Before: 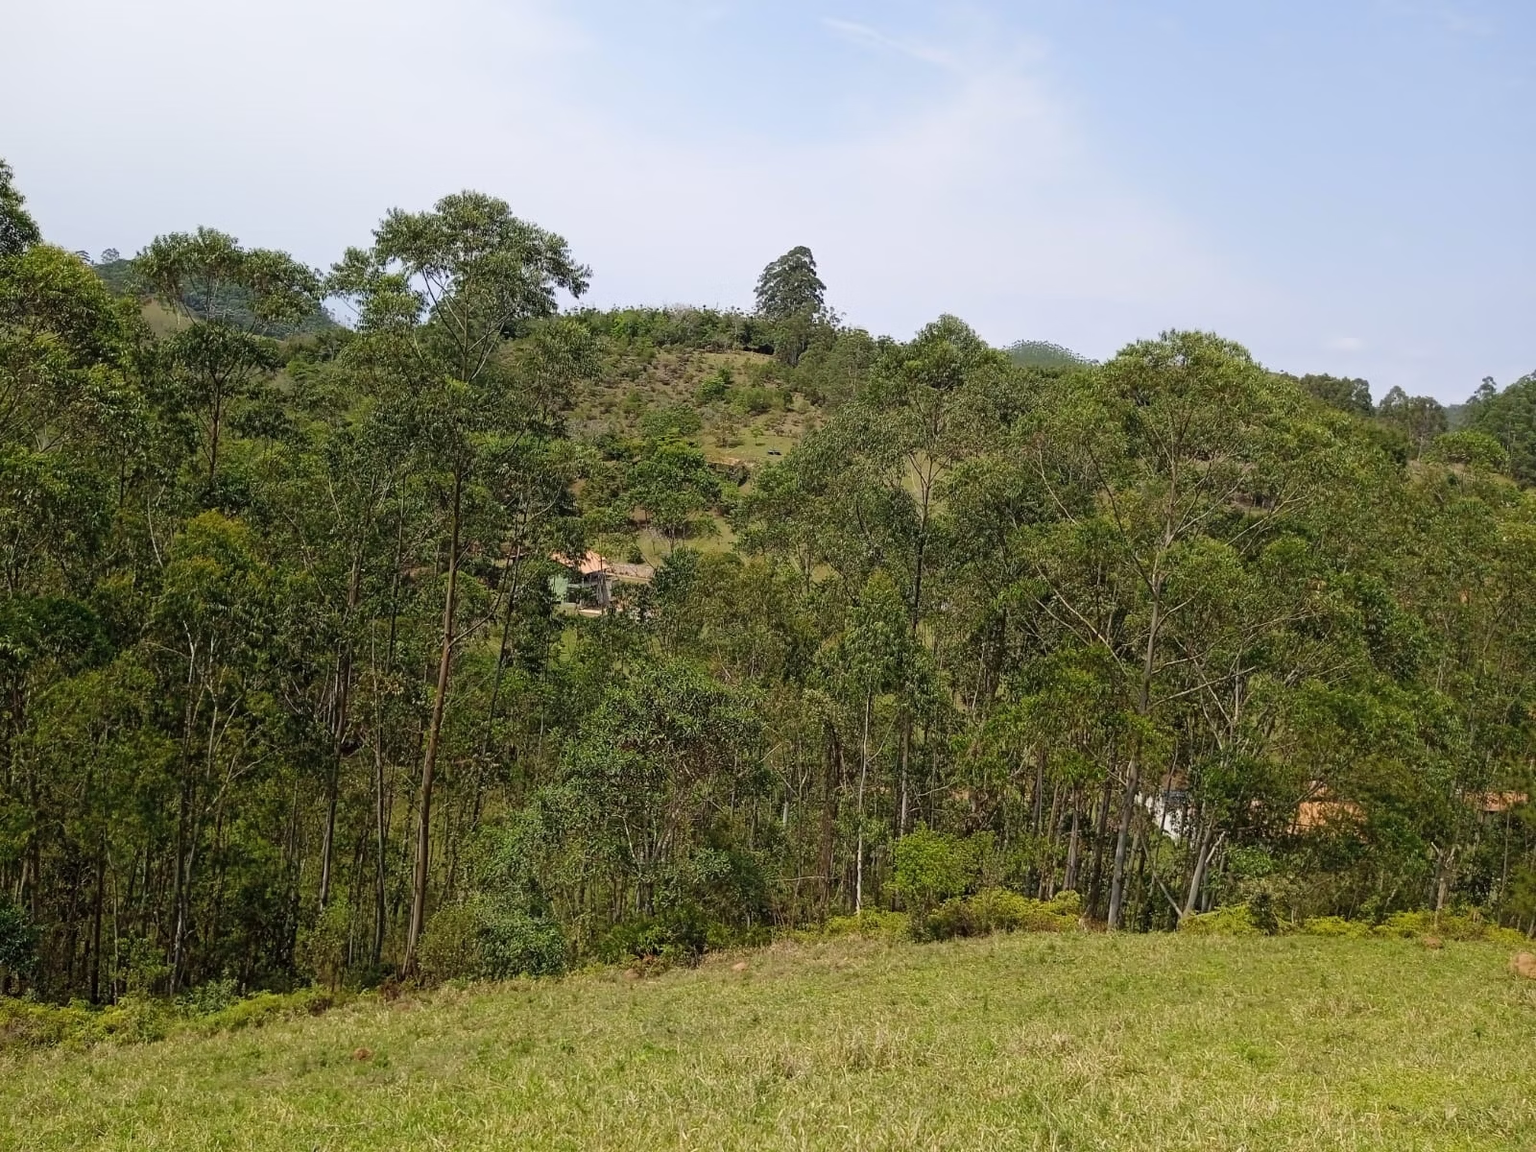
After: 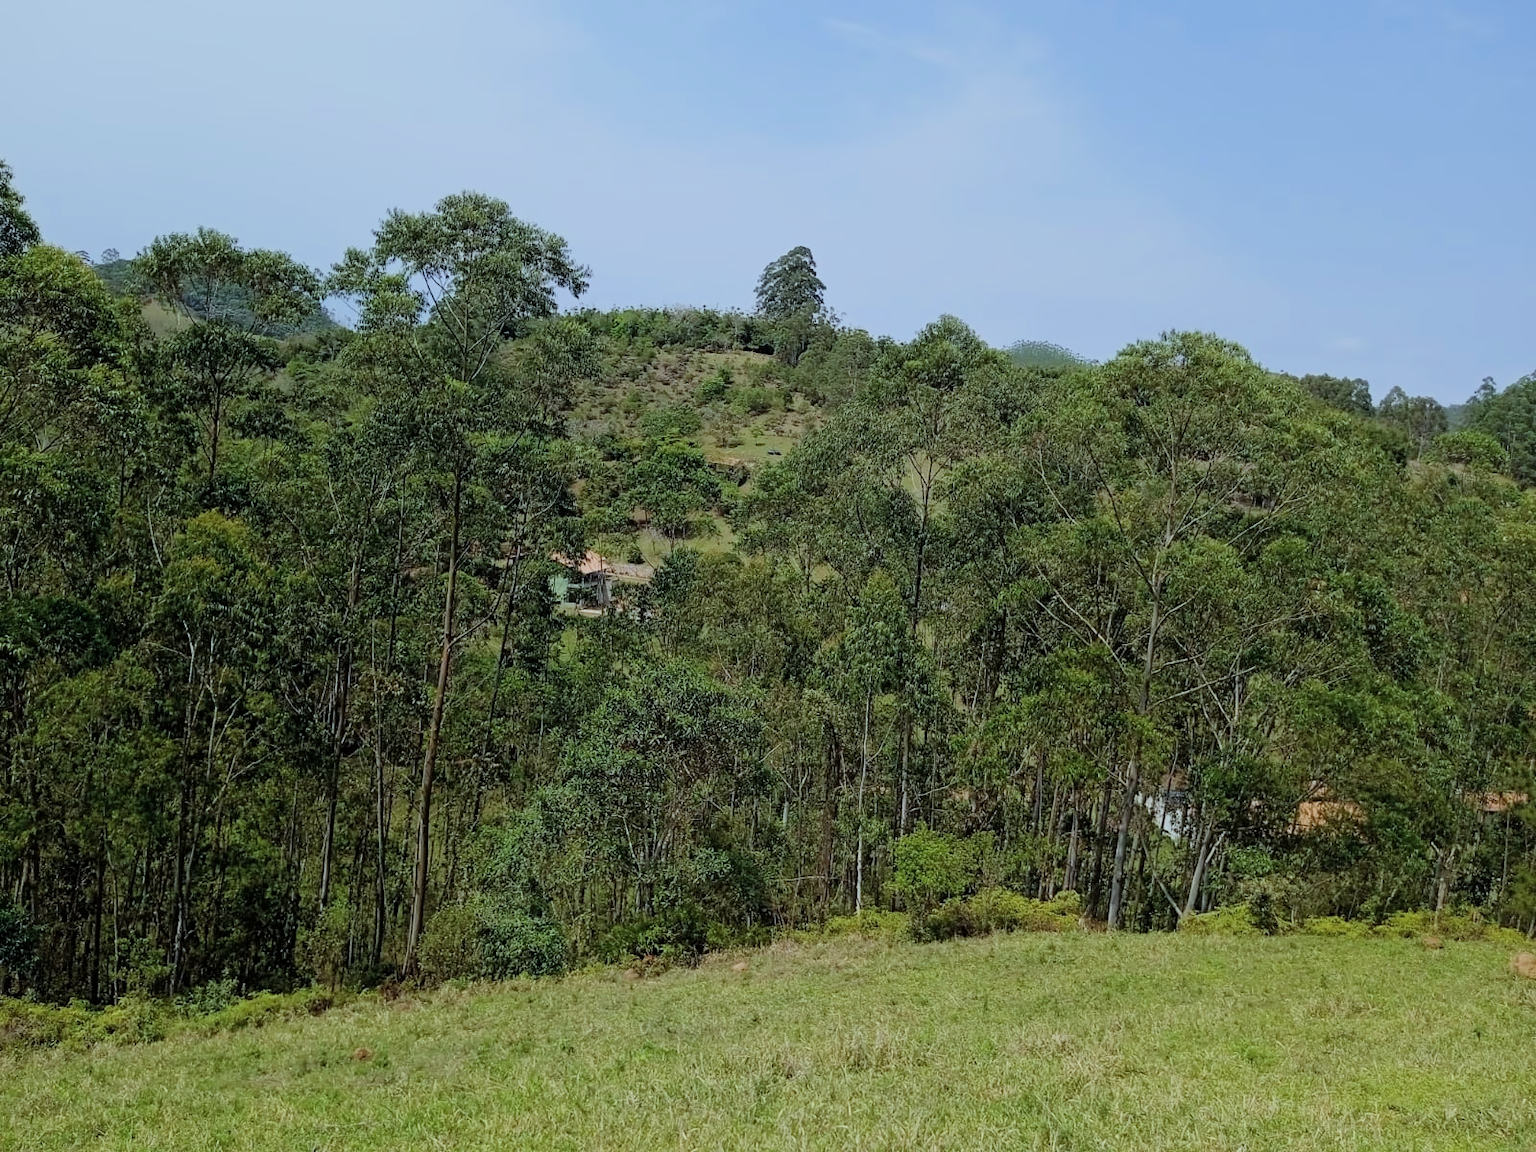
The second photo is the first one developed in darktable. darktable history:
filmic rgb: black relative exposure -7.65 EV, white relative exposure 4.56 EV, hardness 3.61, color science v6 (2022)
color calibration: illuminant Planckian (black body), x 0.375, y 0.374, temperature 4124.46 K
